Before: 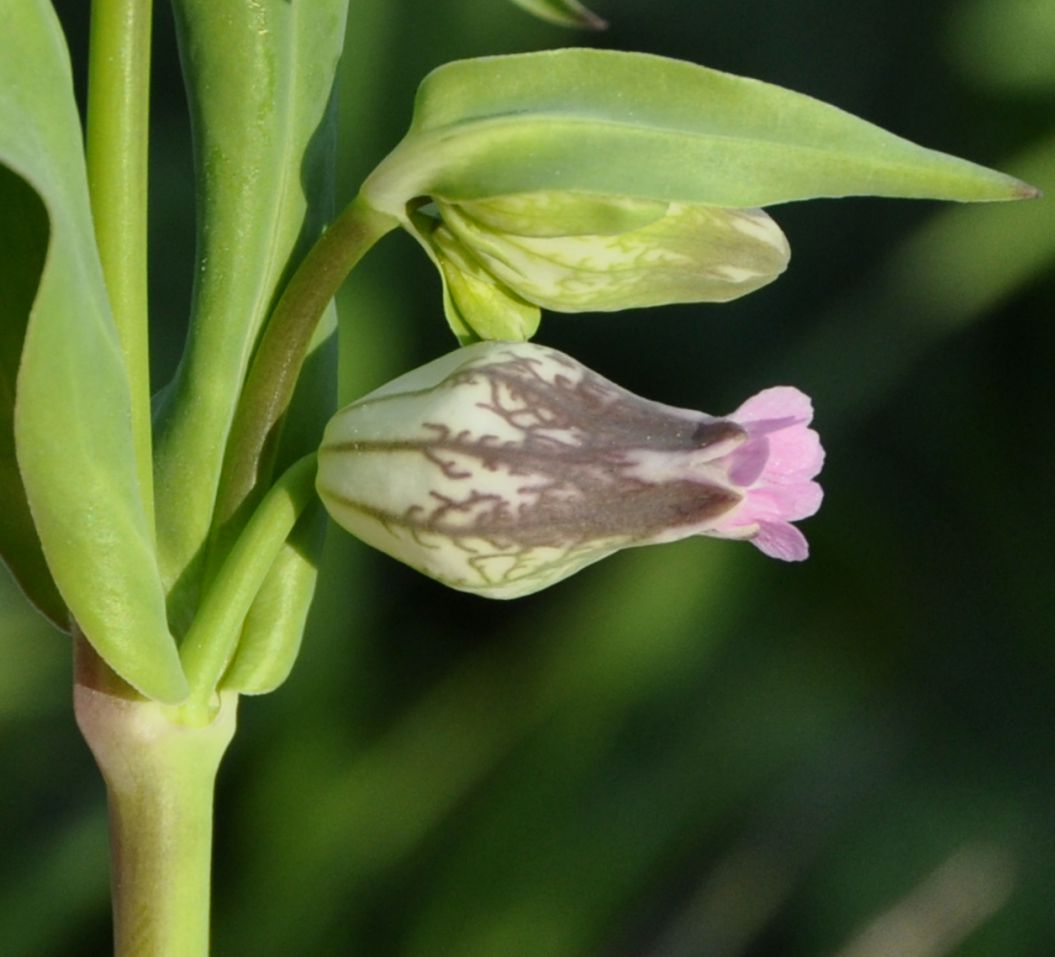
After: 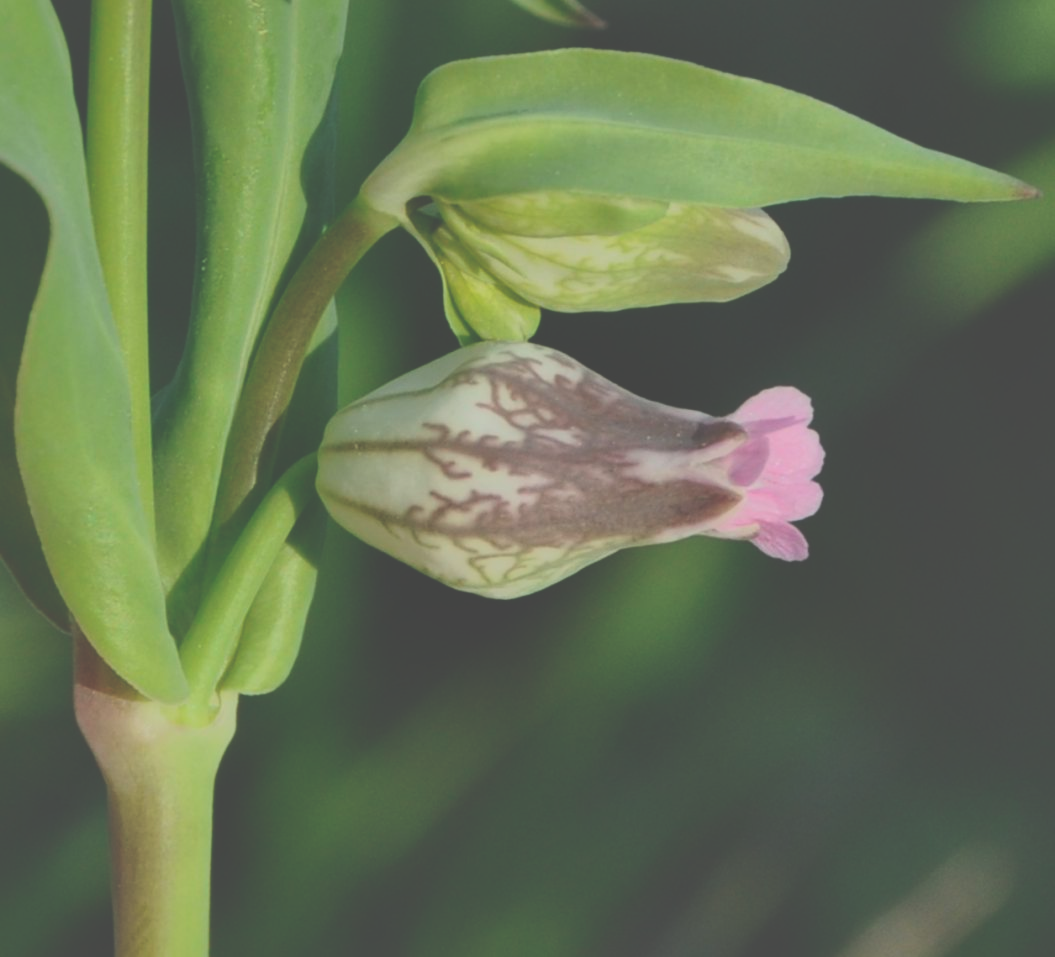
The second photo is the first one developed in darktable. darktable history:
exposure: black level correction -0.06, exposure -0.05 EV, compensate highlight preservation false
tone equalizer: edges refinement/feathering 500, mask exposure compensation -1.57 EV, preserve details no
shadows and highlights: shadows 40.29, highlights -59.89, highlights color adjustment 32.04%
contrast brightness saturation: contrast -0.078, brightness -0.036, saturation -0.113
